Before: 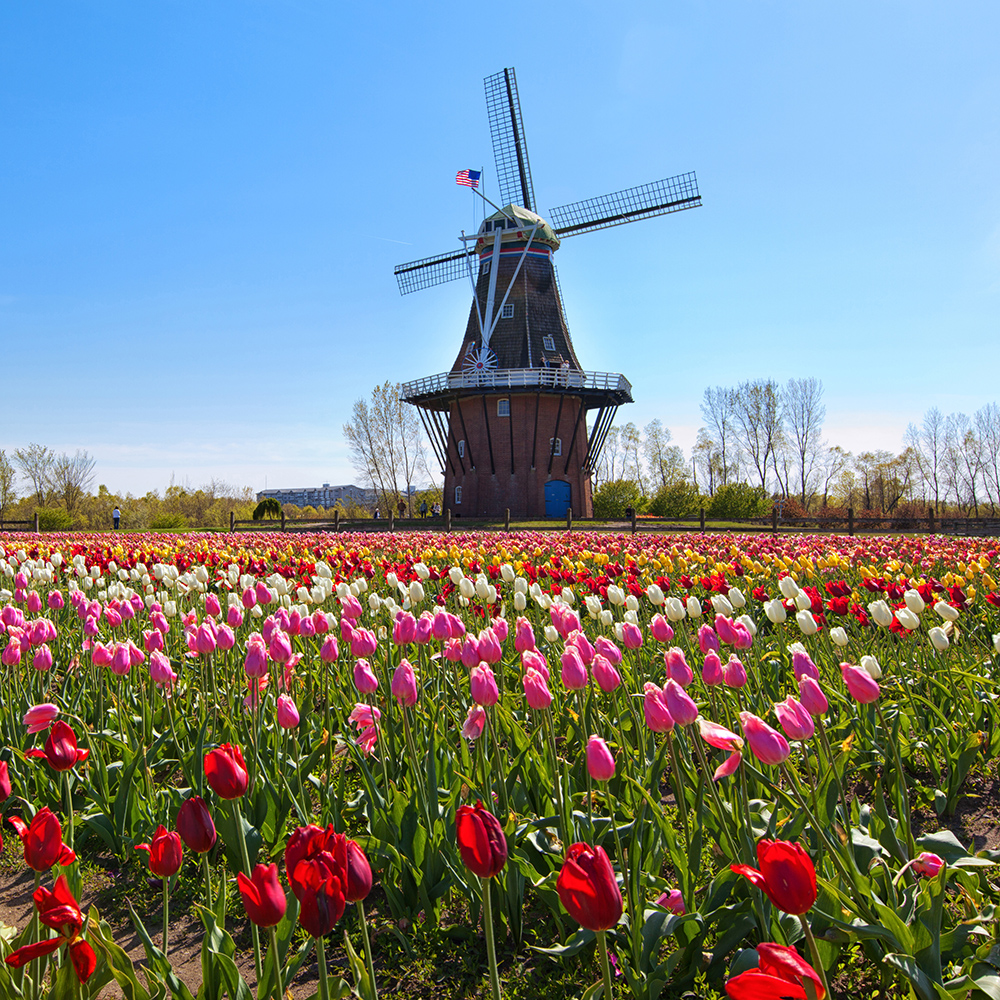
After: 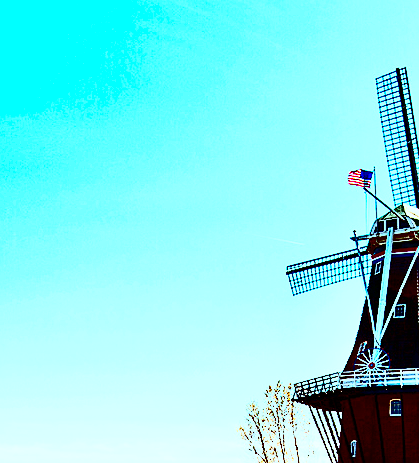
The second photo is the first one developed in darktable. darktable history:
color correction: highlights a* -9.73, highlights b* -21.22
white balance: red 1.123, blue 0.83
crop and rotate: left 10.817%, top 0.062%, right 47.194%, bottom 53.626%
sharpen: radius 1.272, amount 0.305, threshold 0
tone equalizer: -8 EV -0.75 EV, -7 EV -0.7 EV, -6 EV -0.6 EV, -5 EV -0.4 EV, -3 EV 0.4 EV, -2 EV 0.6 EV, -1 EV 0.7 EV, +0 EV 0.75 EV, edges refinement/feathering 500, mask exposure compensation -1.57 EV, preserve details no
base curve: curves: ch0 [(0, 0) (0.028, 0.03) (0.121, 0.232) (0.46, 0.748) (0.859, 0.968) (1, 1)], preserve colors none
contrast brightness saturation: contrast 0.77, brightness -1, saturation 1
contrast equalizer: y [[0.601, 0.6, 0.598, 0.598, 0.6, 0.601], [0.5 ×6], [0.5 ×6], [0 ×6], [0 ×6]]
